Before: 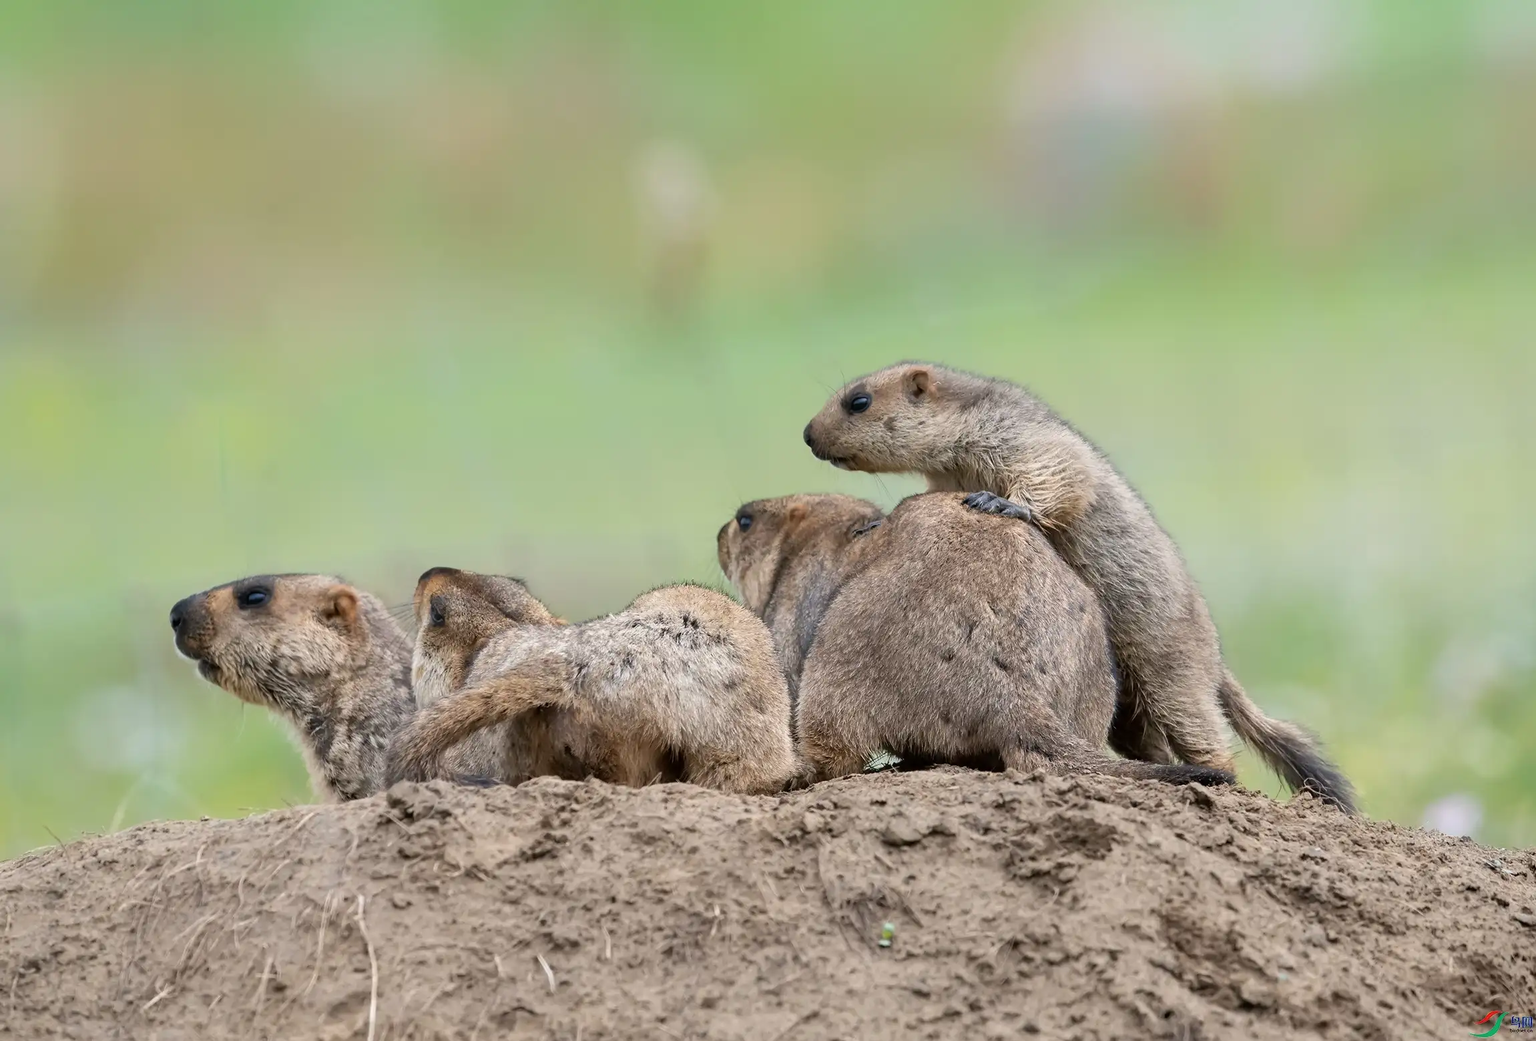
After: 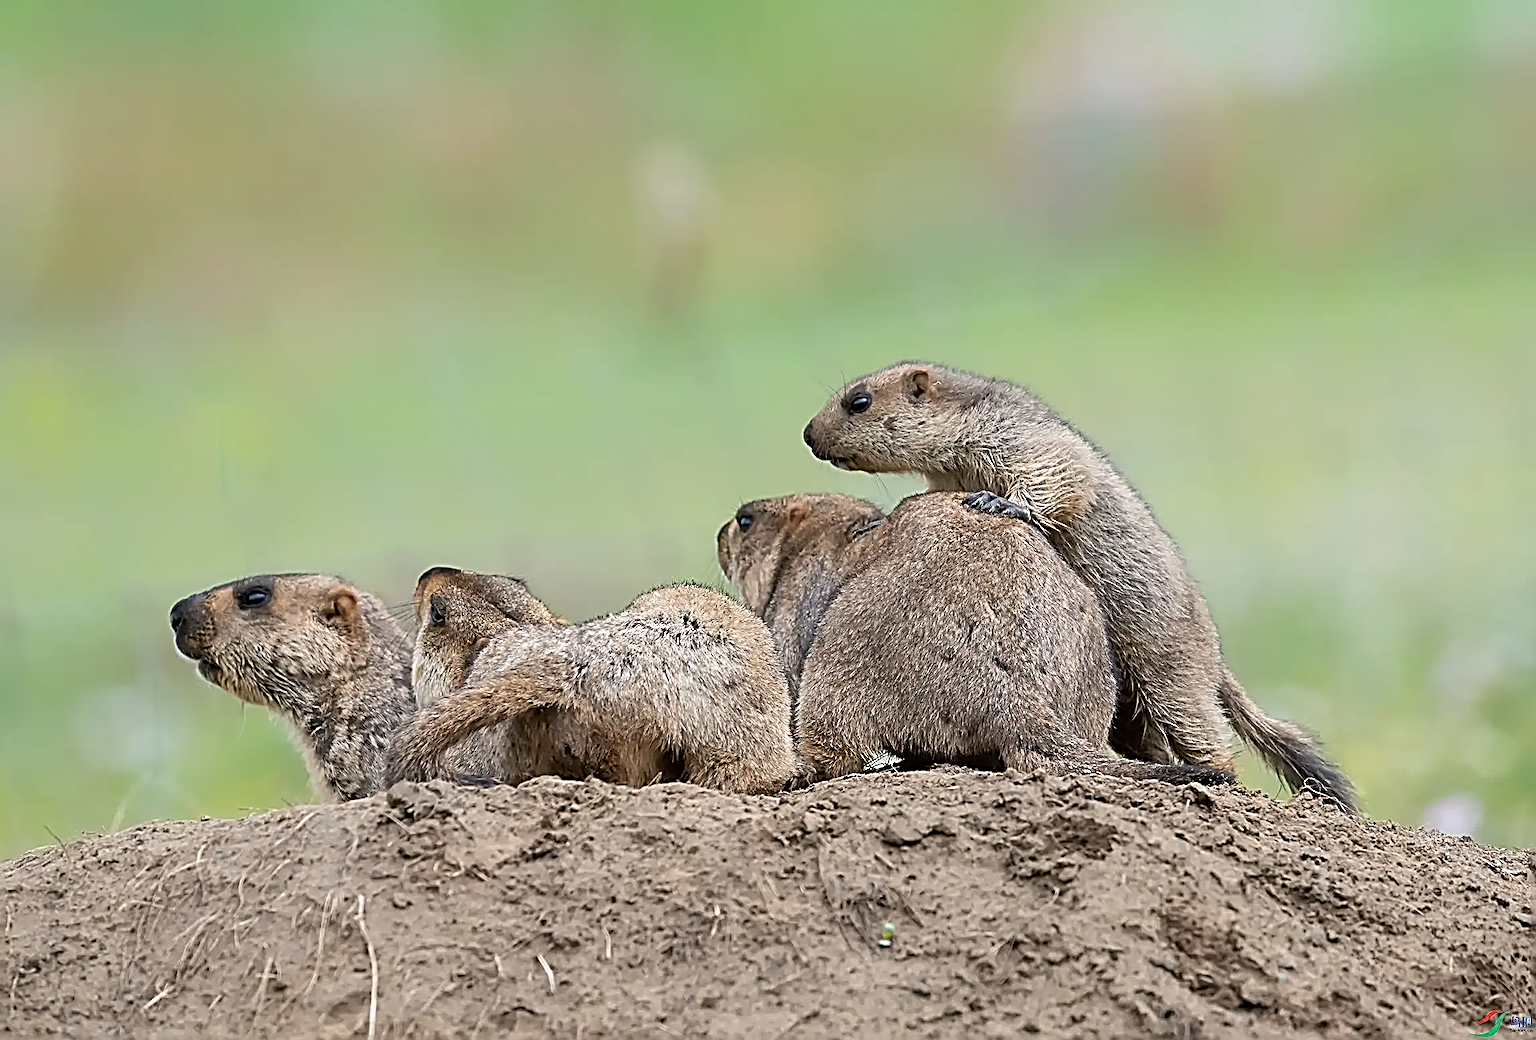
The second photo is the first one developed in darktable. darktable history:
white balance: red 1, blue 1
sharpen: radius 3.158, amount 1.731
